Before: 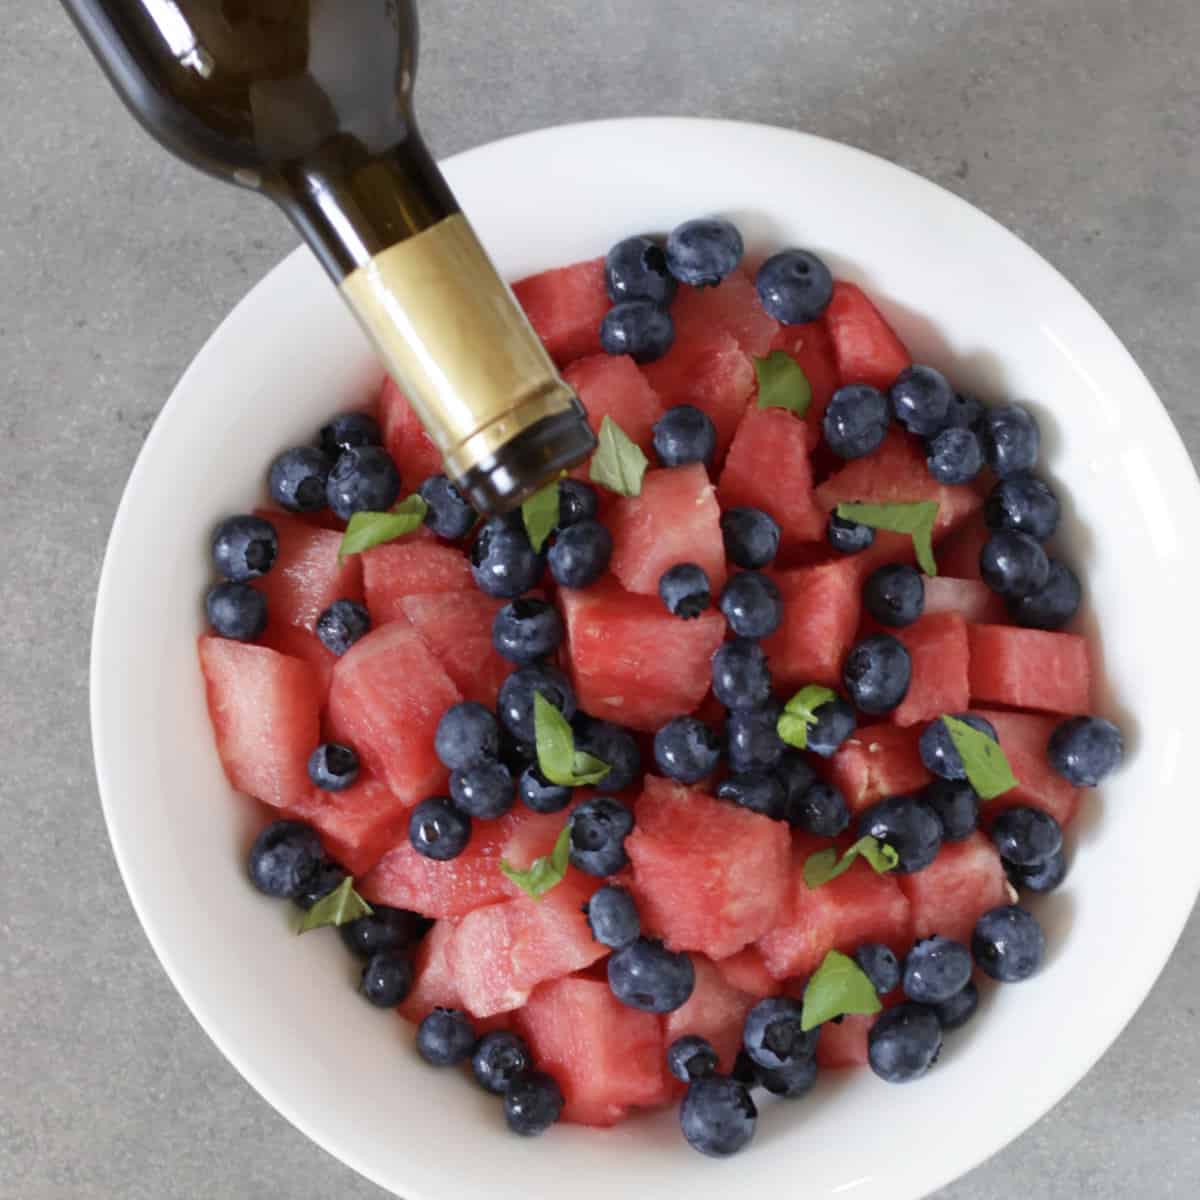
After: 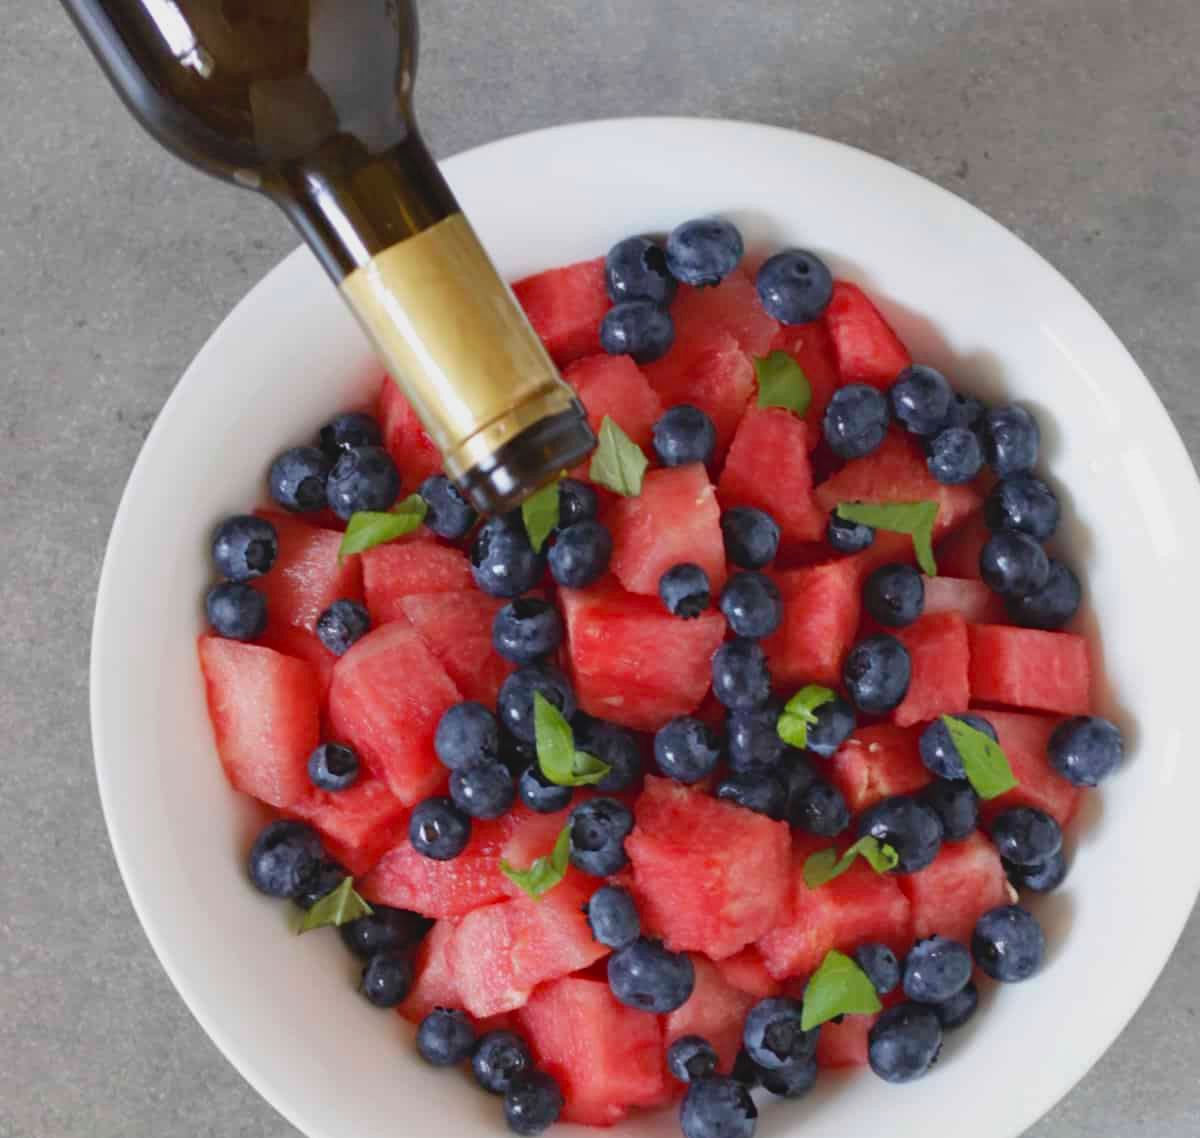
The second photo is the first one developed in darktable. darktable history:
contrast brightness saturation: contrast -0.127
crop and rotate: top 0.011%, bottom 5.139%
haze removal: compatibility mode true, adaptive false
